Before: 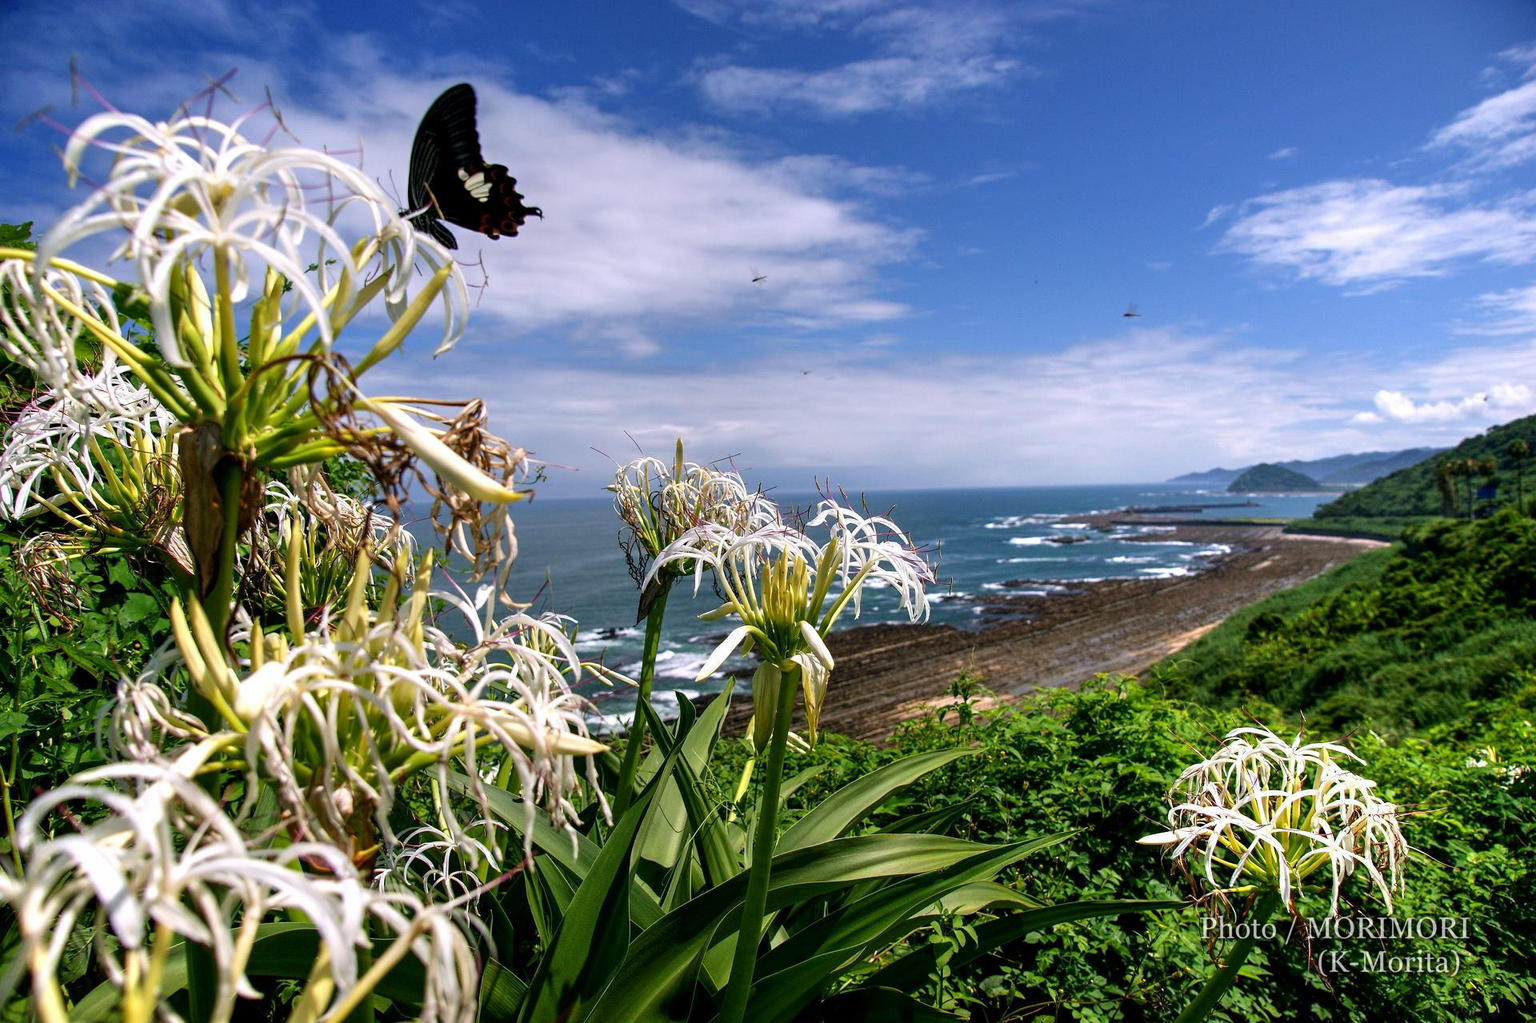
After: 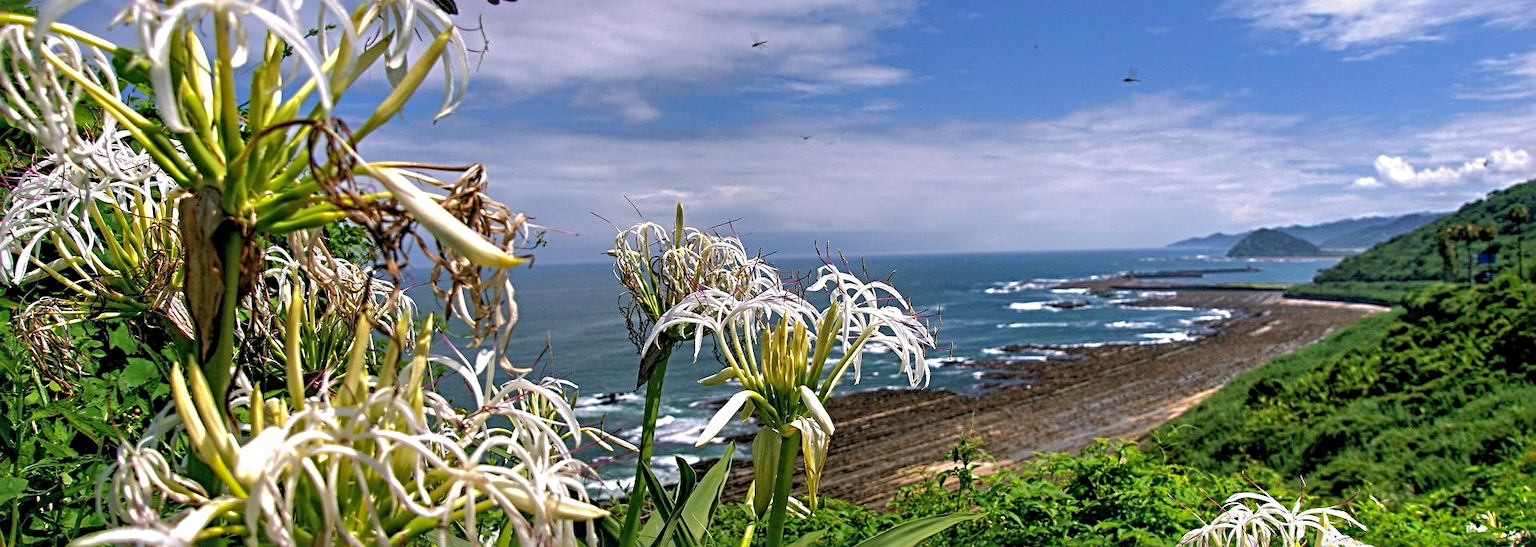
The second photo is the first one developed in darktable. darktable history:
crop and rotate: top 23.043%, bottom 23.437%
rotate and perspective: automatic cropping off
sharpen: radius 4.883
shadows and highlights: shadows 60, highlights -60
levels: levels [0.016, 0.5, 0.996]
